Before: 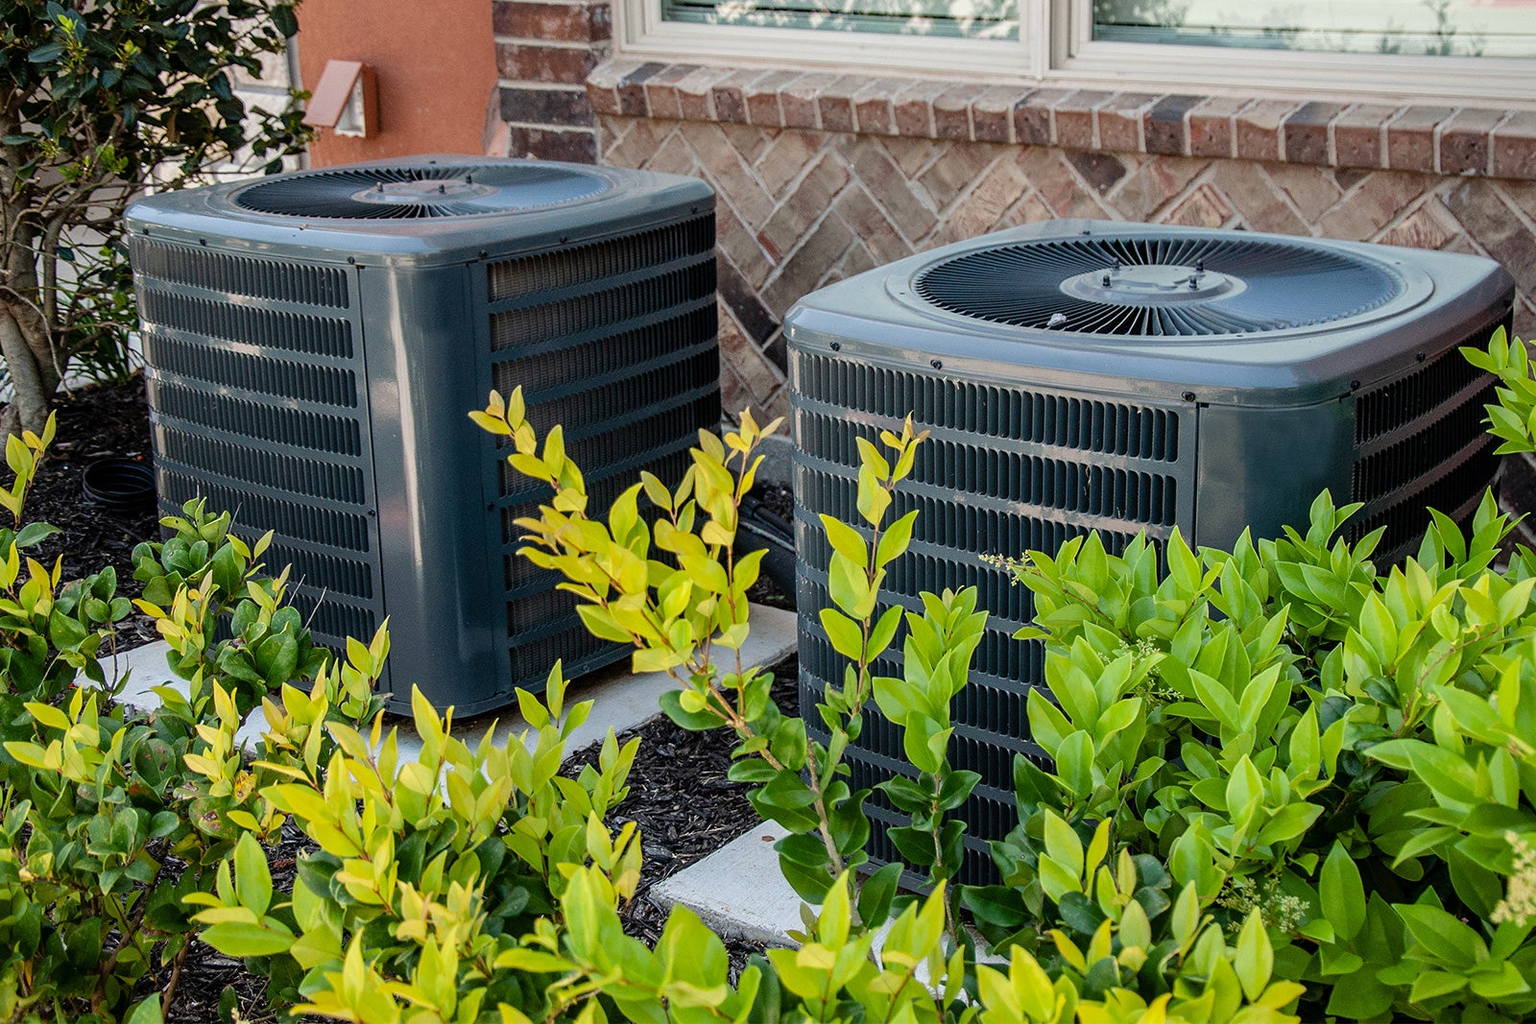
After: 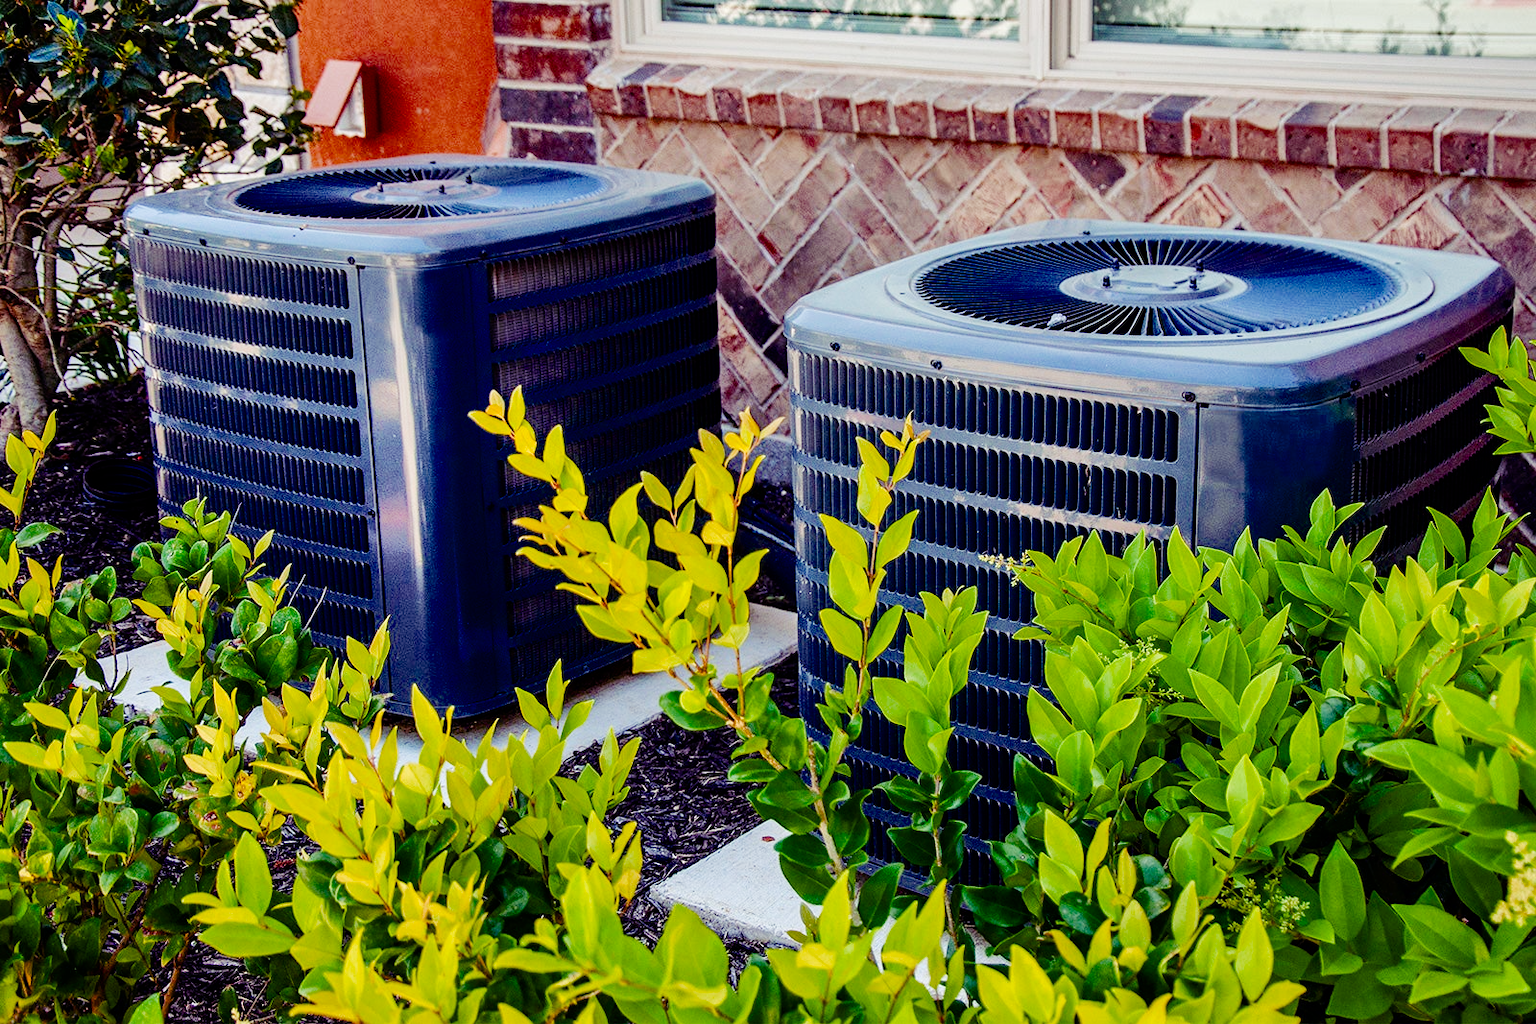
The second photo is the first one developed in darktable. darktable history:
color balance rgb: shadows lift › luminance -21.832%, shadows lift › chroma 9.277%, shadows lift › hue 286.03°, perceptual saturation grading › global saturation 34.763%, perceptual saturation grading › highlights -24.74%, perceptual saturation grading › shadows 49.922%, perceptual brilliance grading › mid-tones 10.283%, perceptual brilliance grading › shadows 15.818%, saturation formula JzAzBz (2021)
shadows and highlights: soften with gaussian
tone curve: curves: ch0 [(0, 0) (0.004, 0.001) (0.133, 0.112) (0.325, 0.362) (0.832, 0.893) (1, 1)], preserve colors none
